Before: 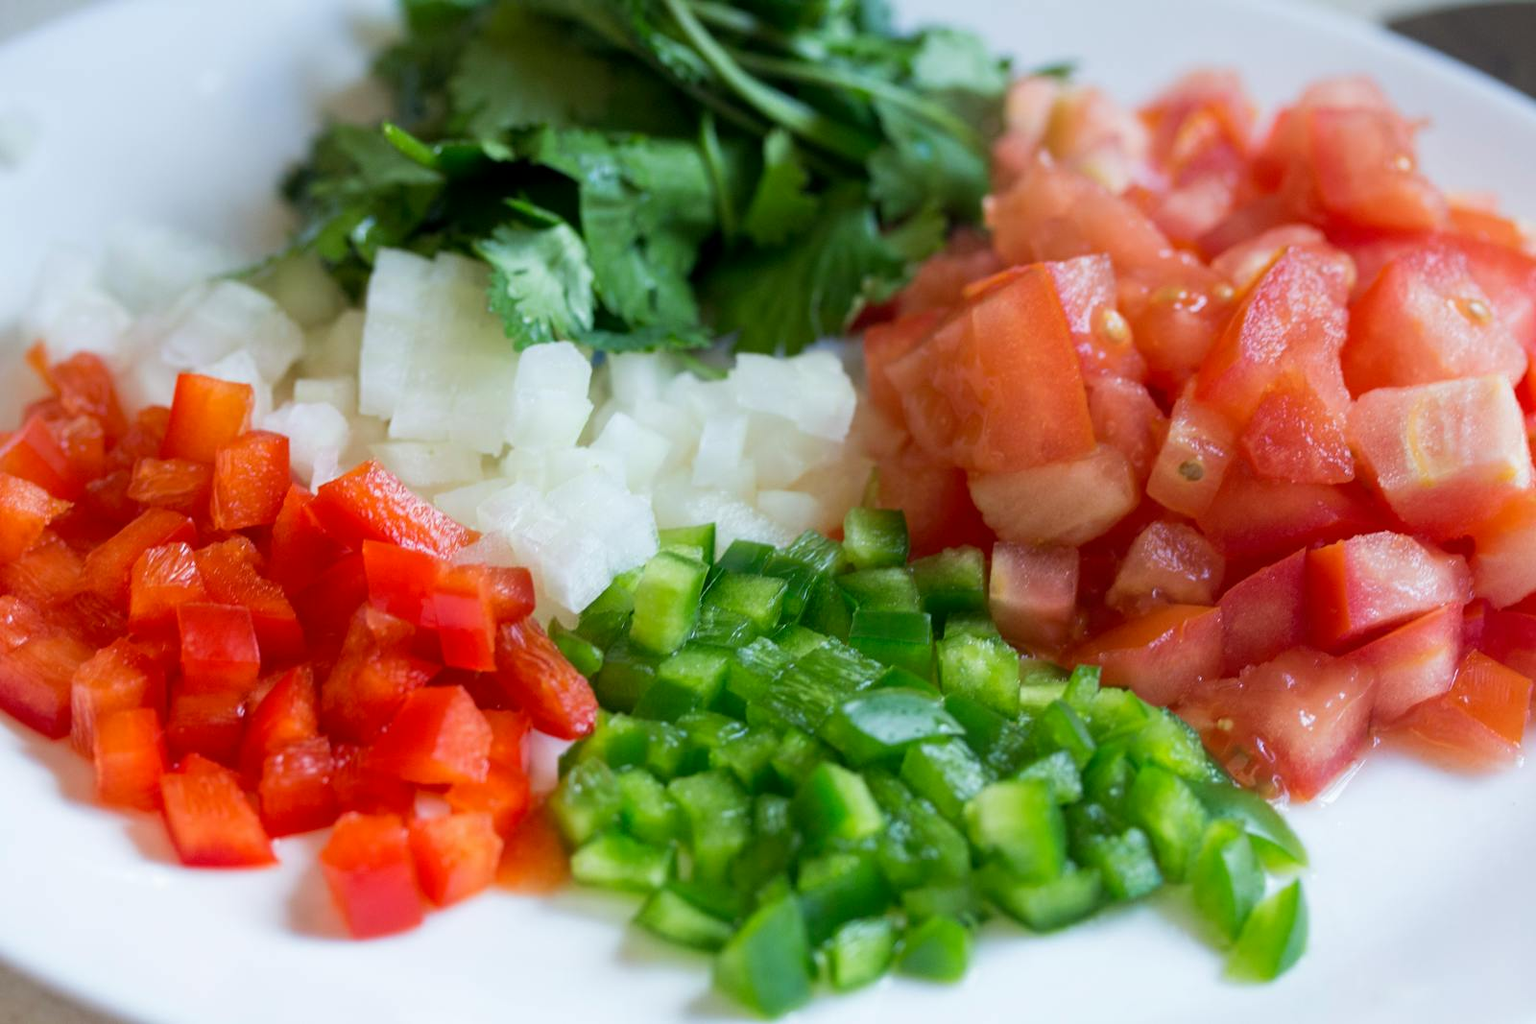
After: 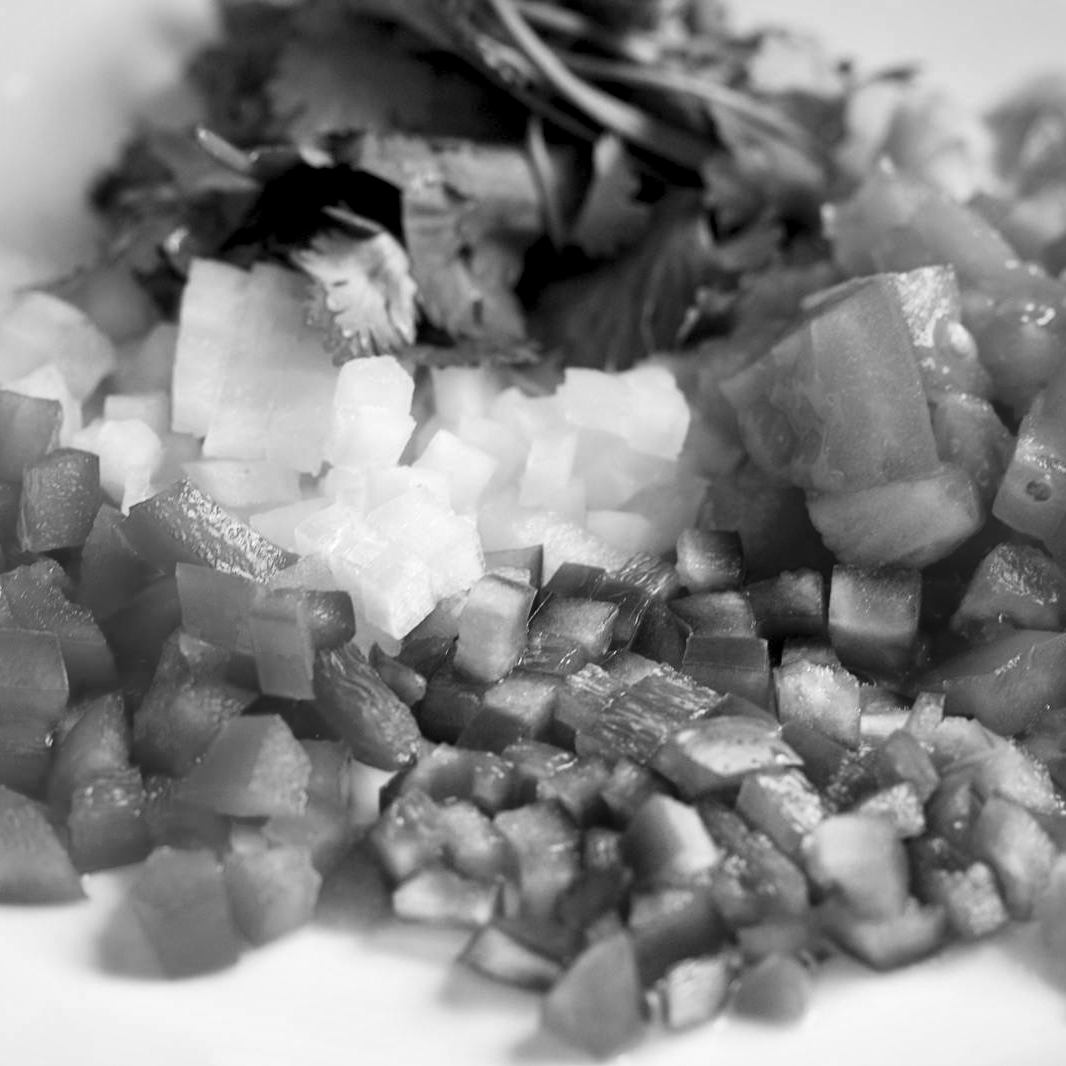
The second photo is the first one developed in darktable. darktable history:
monochrome: a -6.99, b 35.61, size 1.4
crop and rotate: left 12.673%, right 20.66%
local contrast: mode bilateral grid, contrast 100, coarseness 100, detail 165%, midtone range 0.2
